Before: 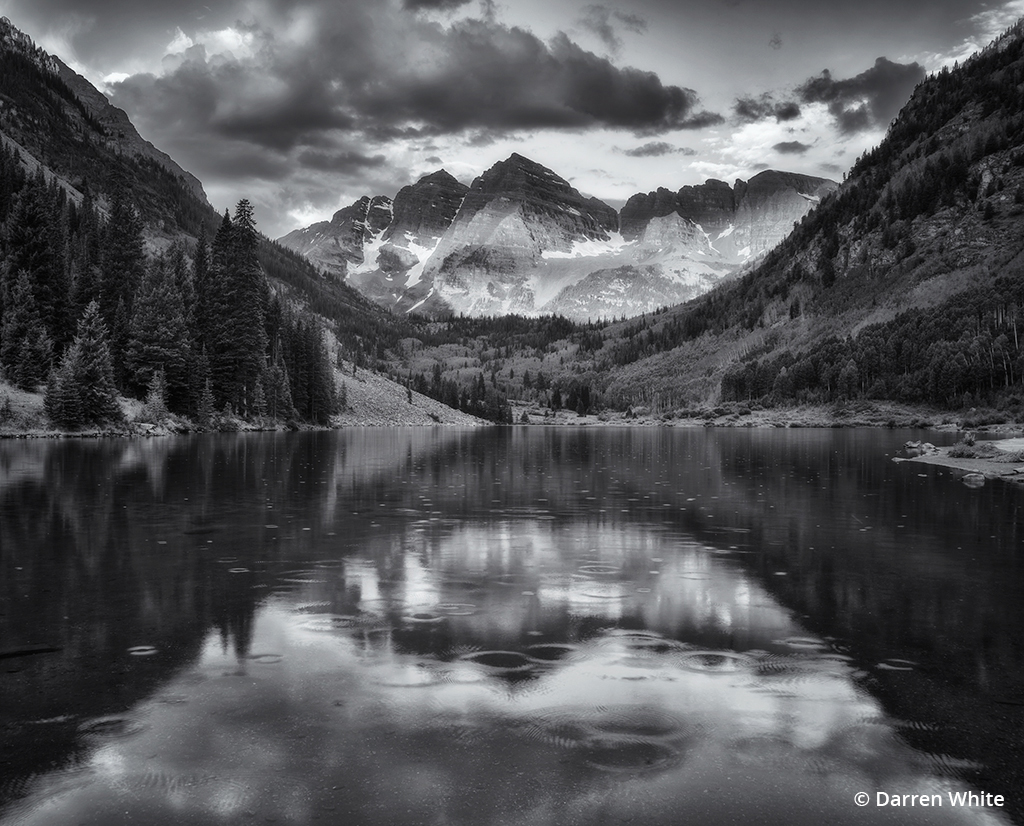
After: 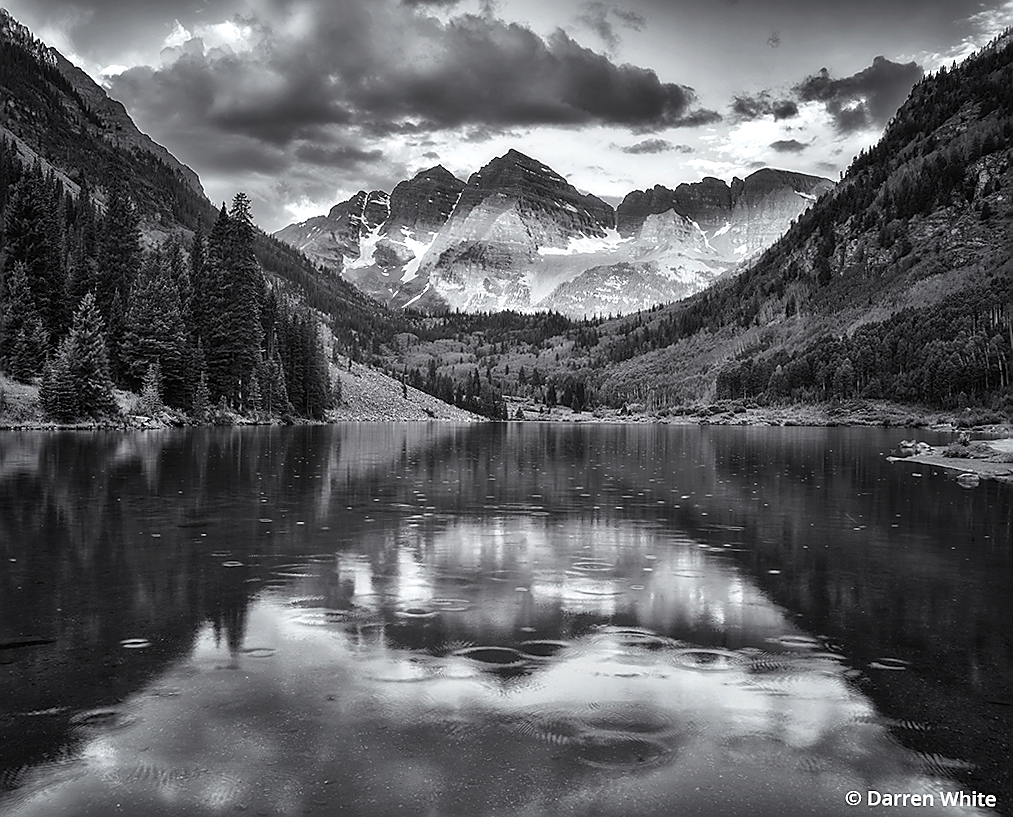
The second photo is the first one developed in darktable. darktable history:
crop and rotate: angle -0.5°
sharpen: radius 1.4, amount 1.25, threshold 0.7
exposure: exposure 0.3 EV, compensate highlight preservation false
